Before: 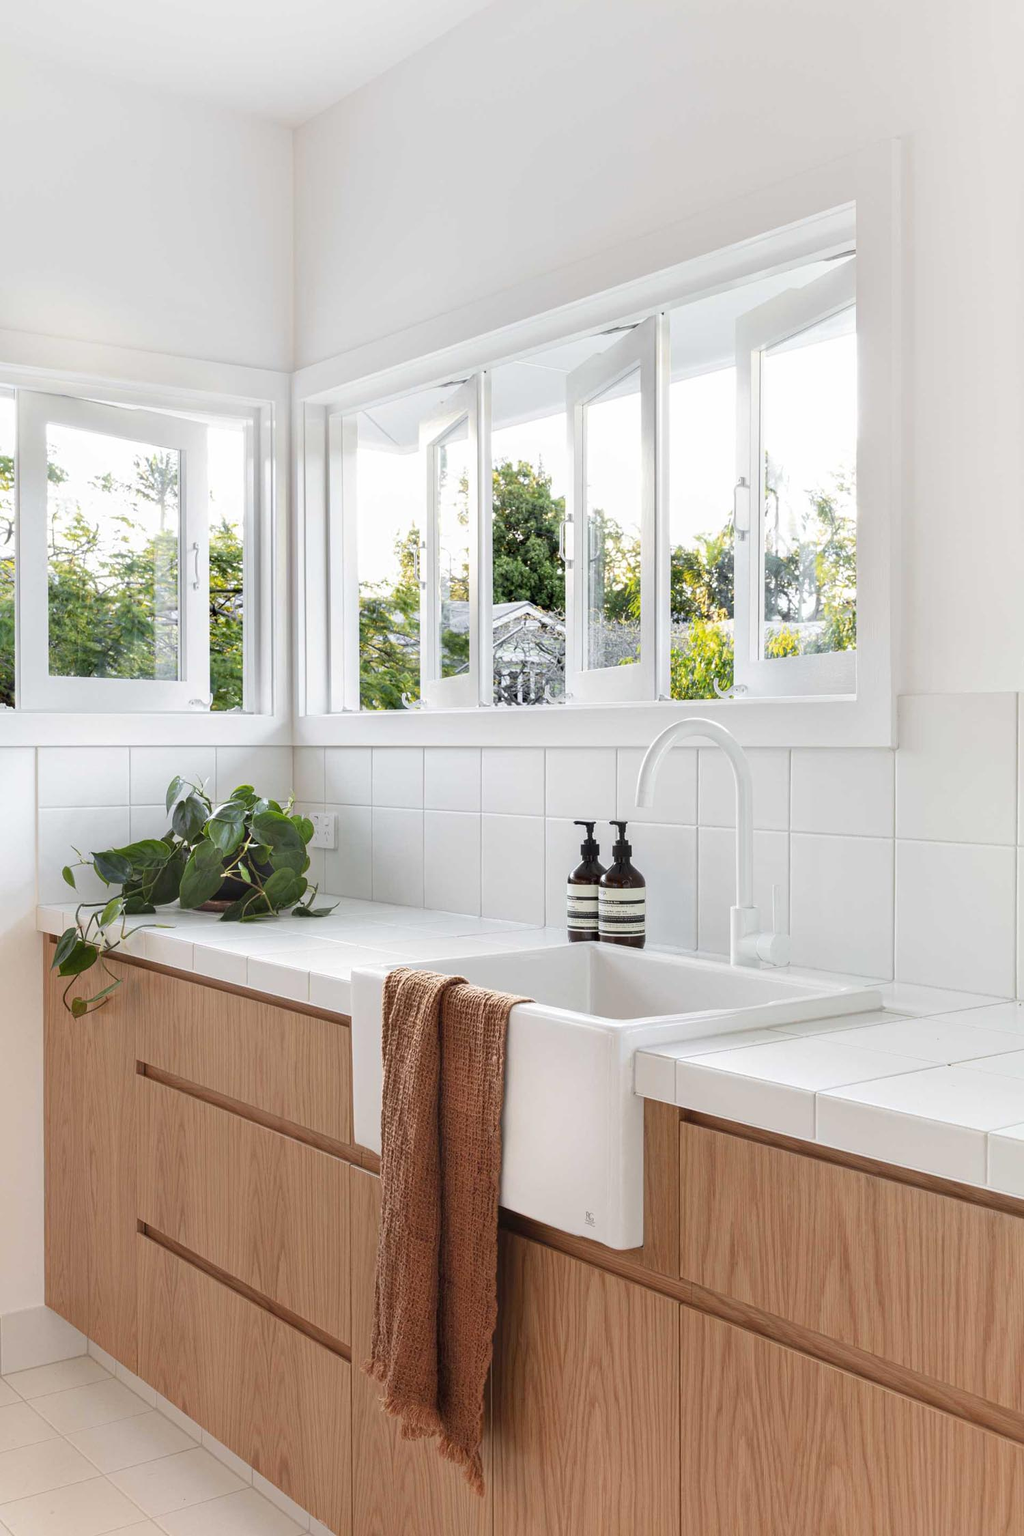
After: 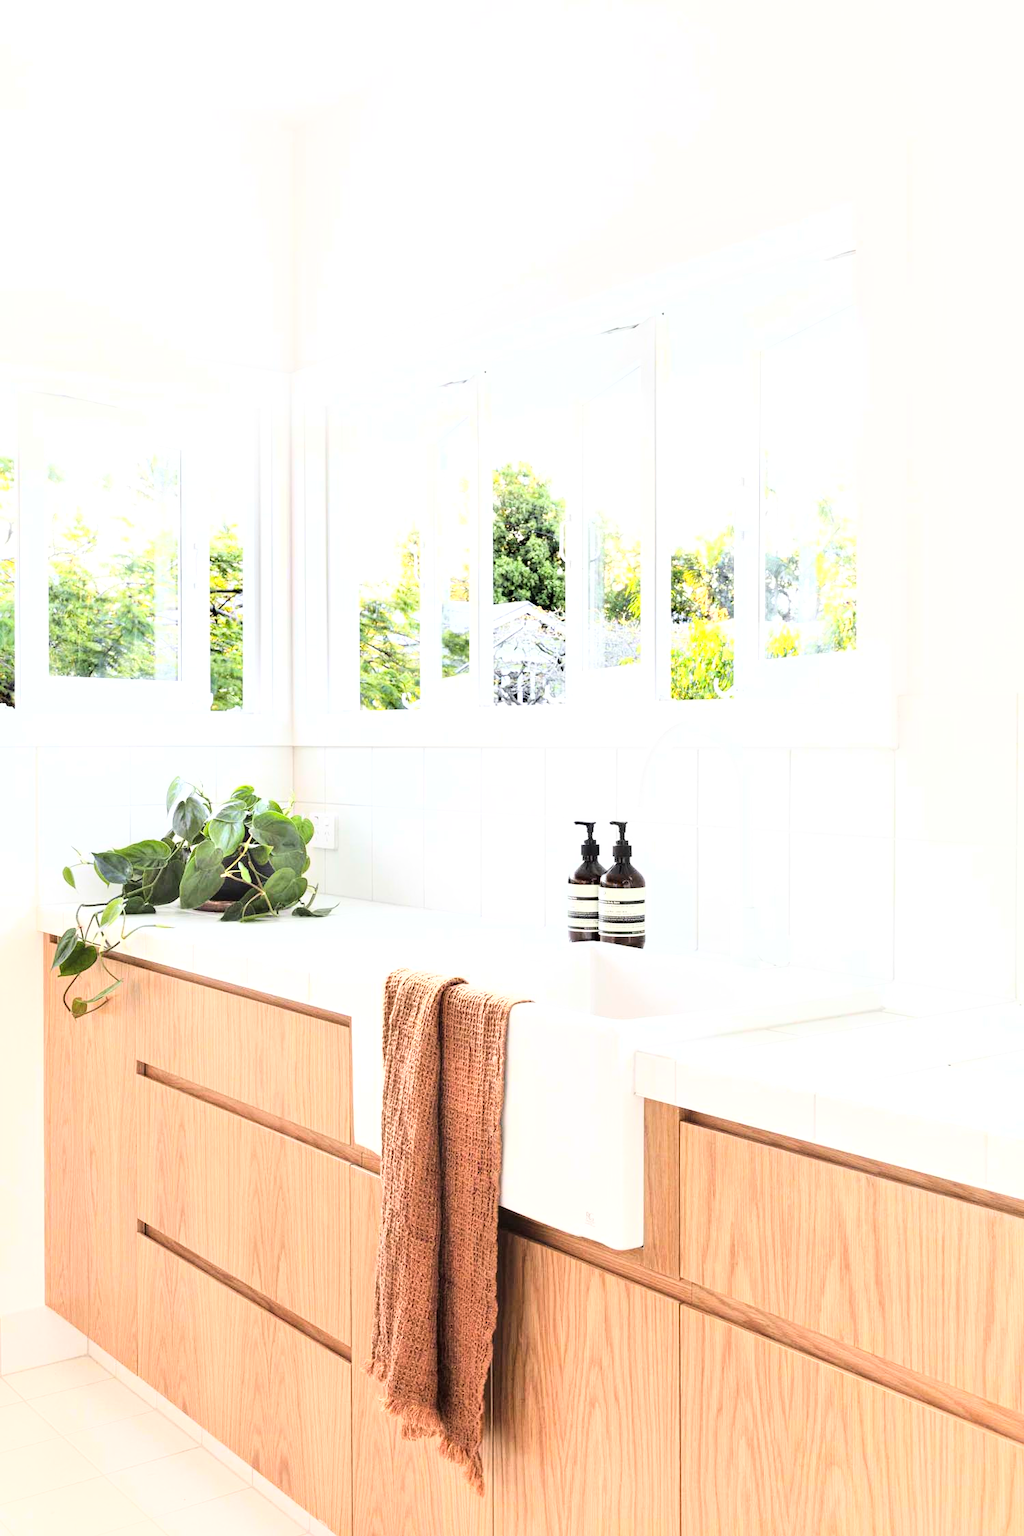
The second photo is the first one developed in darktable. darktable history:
local contrast: mode bilateral grid, contrast 19, coarseness 50, detail 120%, midtone range 0.2
base curve: curves: ch0 [(0, 0.003) (0.001, 0.002) (0.006, 0.004) (0.02, 0.022) (0.048, 0.086) (0.094, 0.234) (0.162, 0.431) (0.258, 0.629) (0.385, 0.8) (0.548, 0.918) (0.751, 0.988) (1, 1)]
exposure: black level correction 0, exposure 0.499 EV, compensate highlight preservation false
